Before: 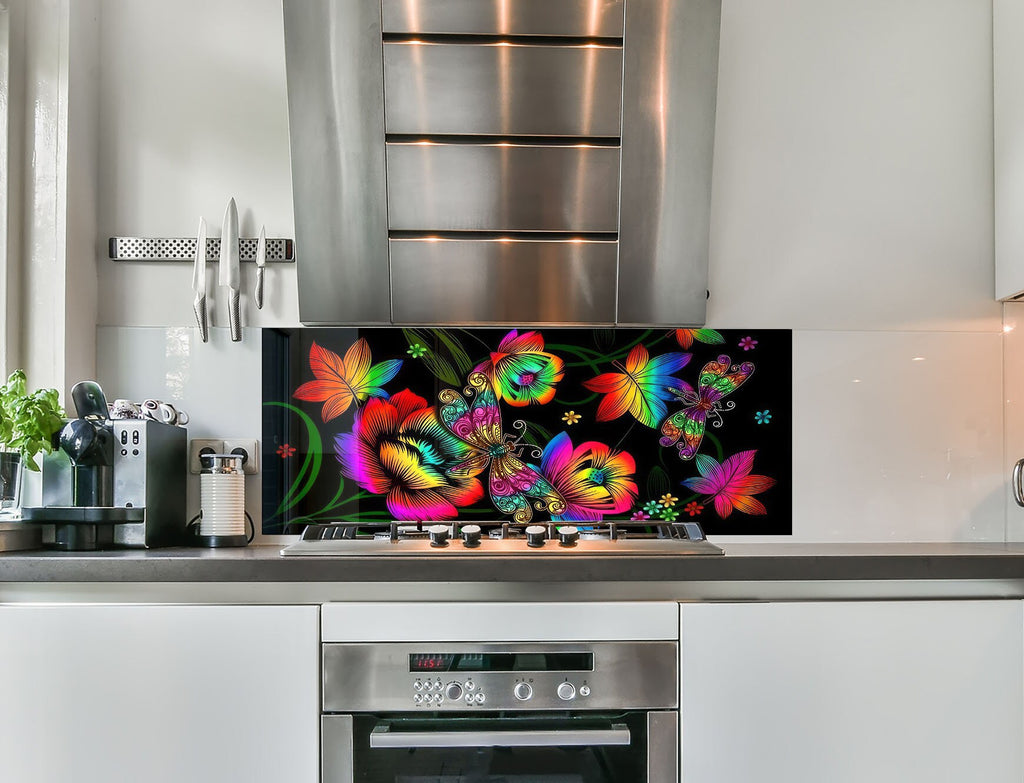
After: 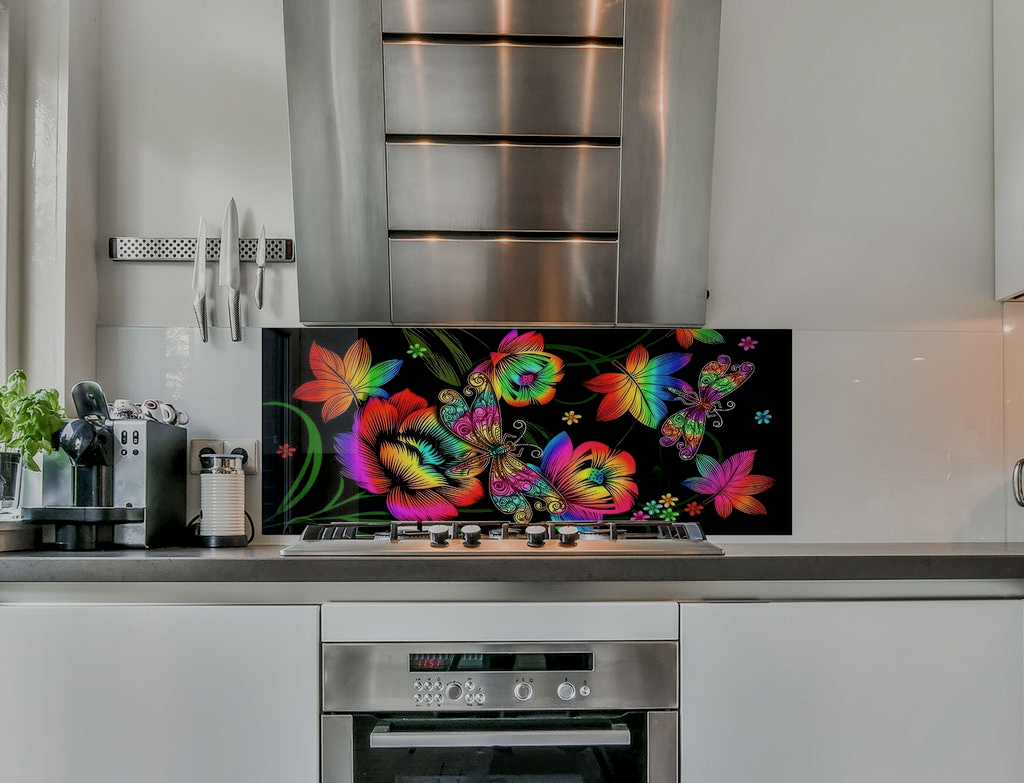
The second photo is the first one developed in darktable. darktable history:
exposure: exposure -0.293 EV, compensate highlight preservation false
filmic rgb: middle gray luminance 18.42%, black relative exposure -10.5 EV, white relative exposure 3.4 EV, threshold 6 EV, target black luminance 0%, hardness 6.03, latitude 99%, contrast 0.847, shadows ↔ highlights balance 0.505%, add noise in highlights 0, preserve chrominance max RGB, color science v3 (2019), use custom middle-gray values true, iterations of high-quality reconstruction 0, contrast in highlights soft, enable highlight reconstruction true
local contrast: detail 130%
contrast brightness saturation: saturation -0.05
